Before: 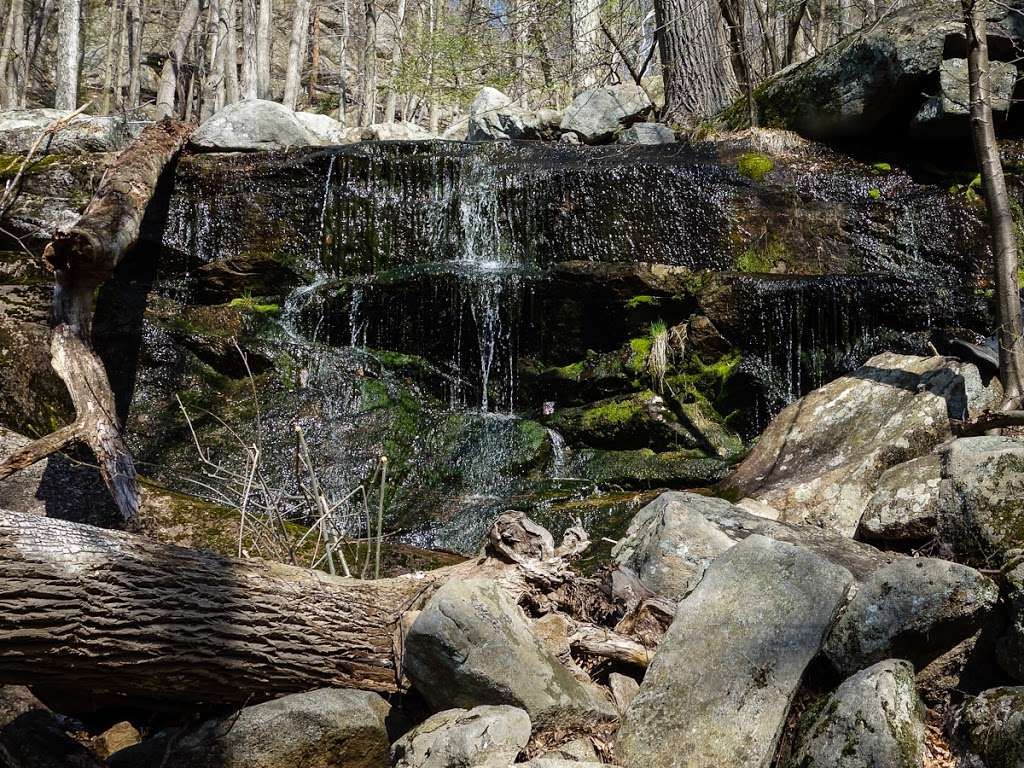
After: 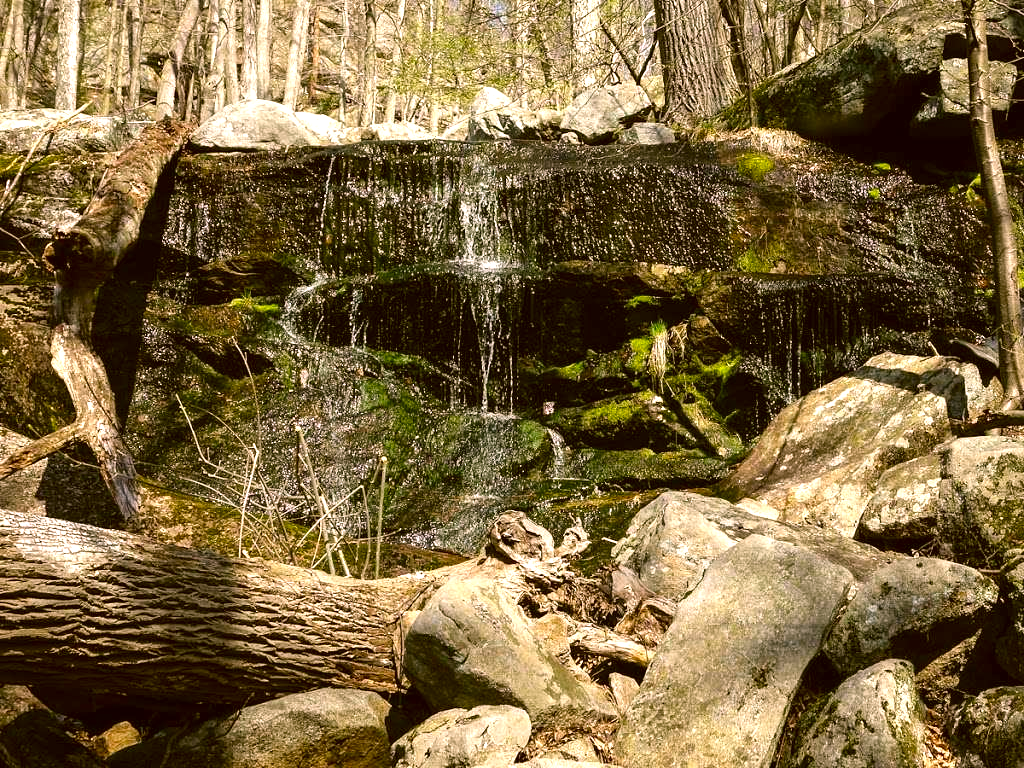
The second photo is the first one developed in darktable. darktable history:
exposure: exposure 0.754 EV, compensate highlight preservation false
color correction: highlights a* 8.88, highlights b* 15.77, shadows a* -0.472, shadows b* 26.55
